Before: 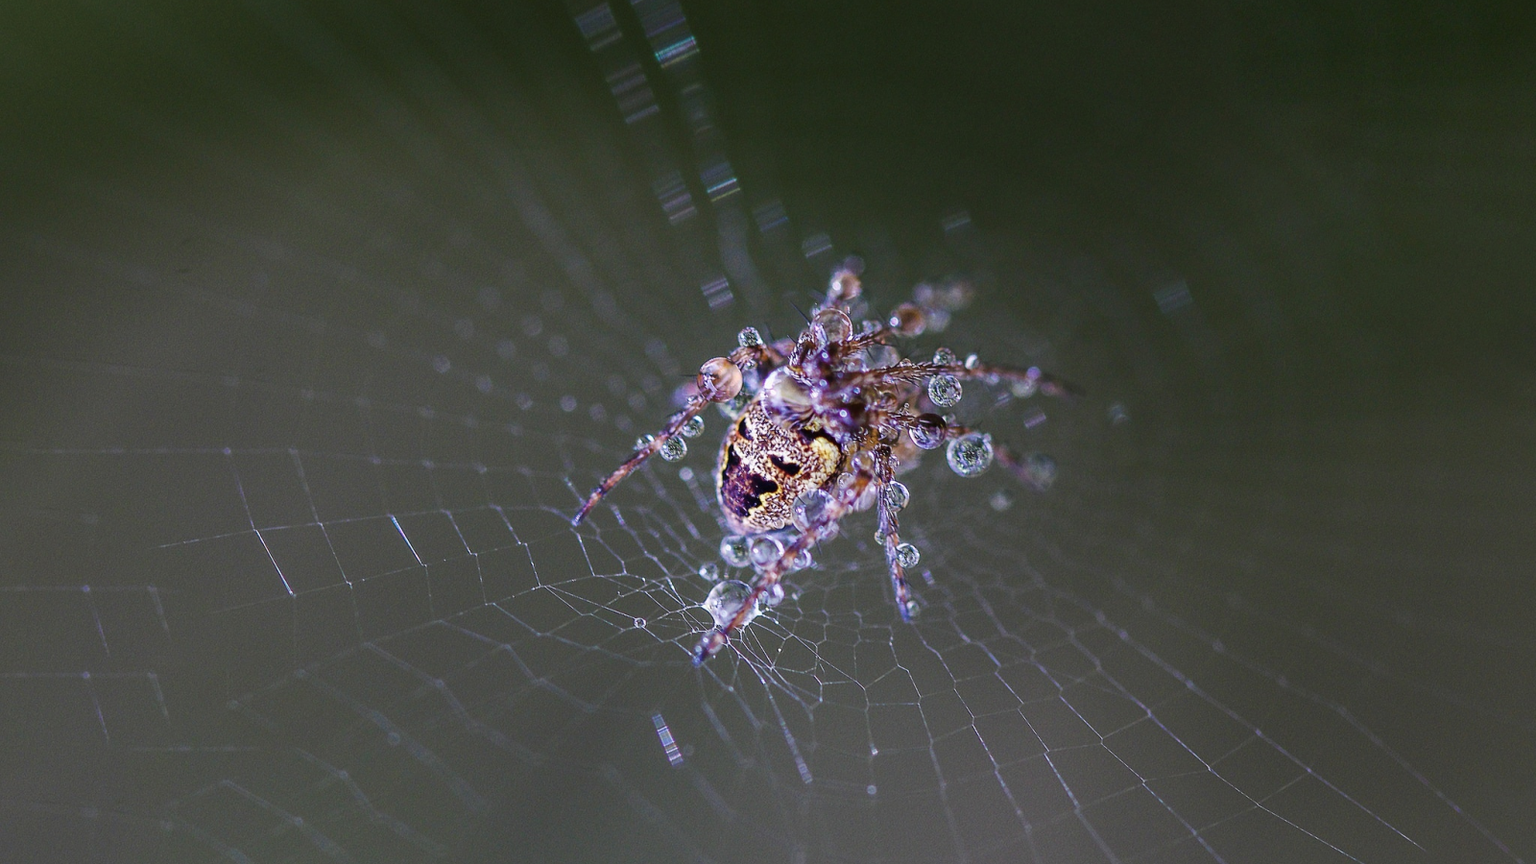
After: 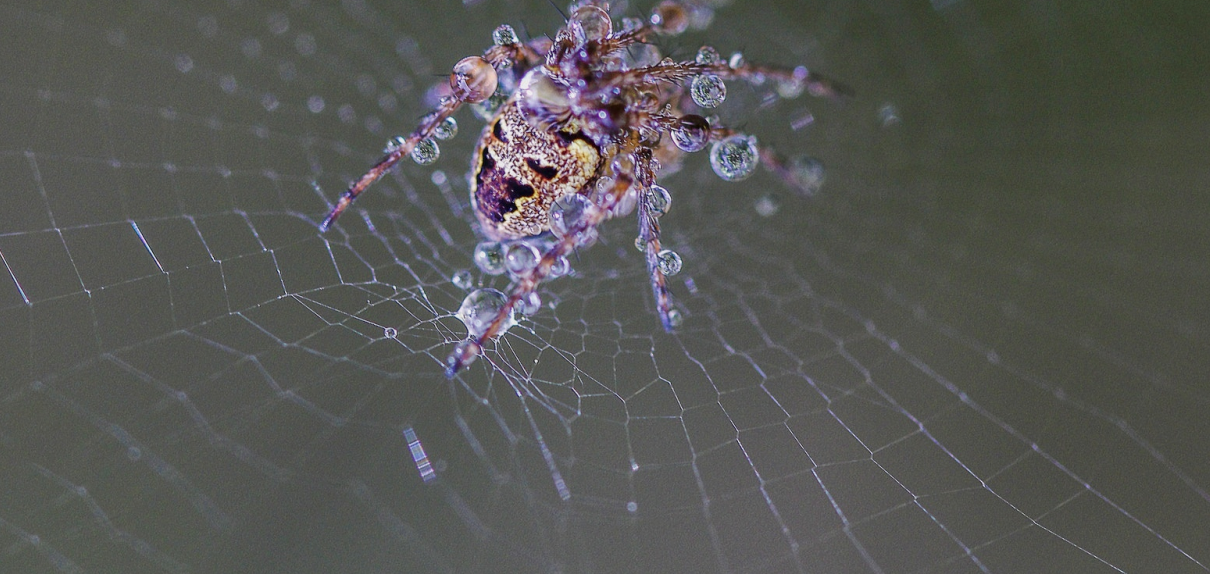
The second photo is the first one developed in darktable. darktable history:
tone equalizer: -8 EV 0.25 EV, -7 EV 0.417 EV, -6 EV 0.417 EV, -5 EV 0.25 EV, -3 EV -0.25 EV, -2 EV -0.417 EV, -1 EV -0.417 EV, +0 EV -0.25 EV, edges refinement/feathering 500, mask exposure compensation -1.57 EV, preserve details guided filter
exposure: compensate highlight preservation false
crop and rotate: left 17.299%, top 35.115%, right 7.015%, bottom 1.024%
local contrast: highlights 100%, shadows 100%, detail 120%, midtone range 0.2
shadows and highlights: radius 171.16, shadows 27, white point adjustment 3.13, highlights -67.95, soften with gaussian
